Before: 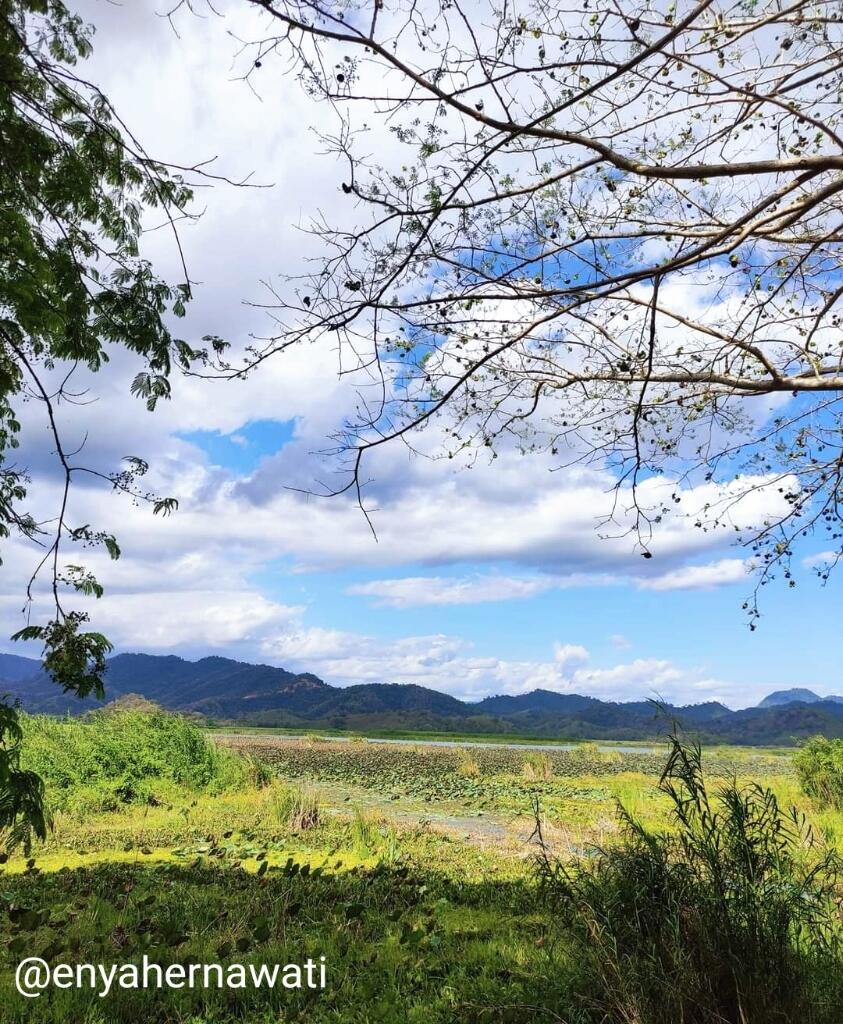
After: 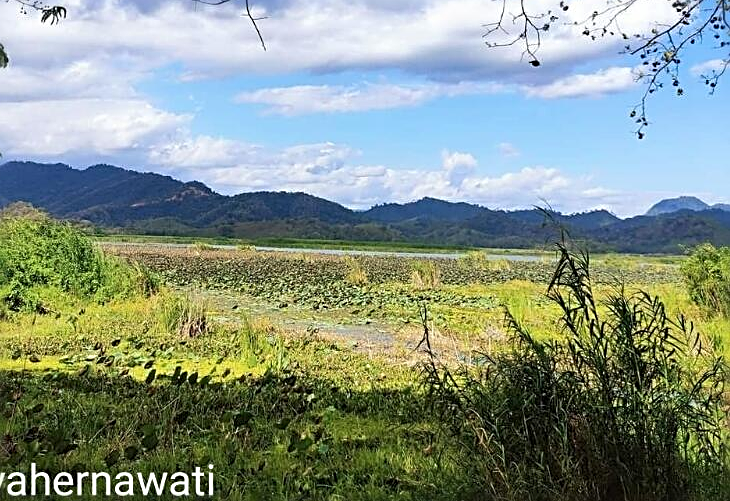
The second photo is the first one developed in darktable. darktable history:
crop and rotate: left 13.306%, top 48.129%, bottom 2.928%
sharpen: radius 2.543, amount 0.636
